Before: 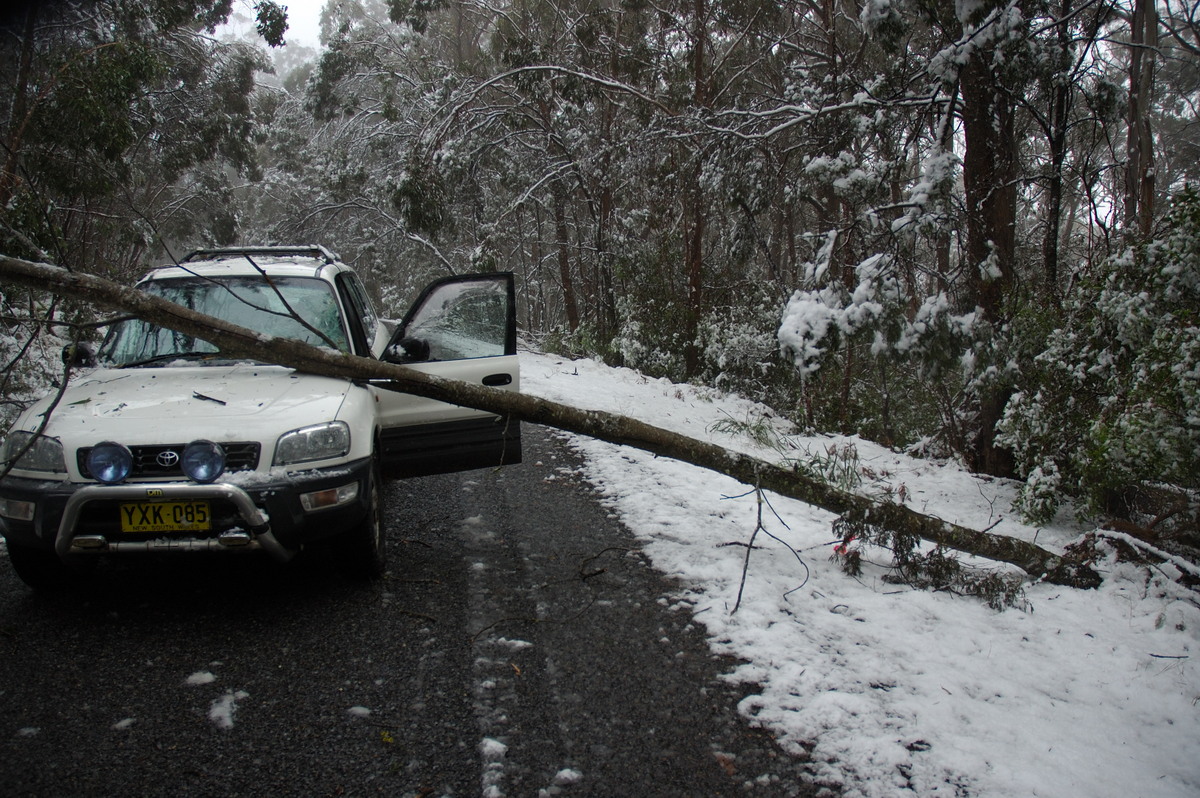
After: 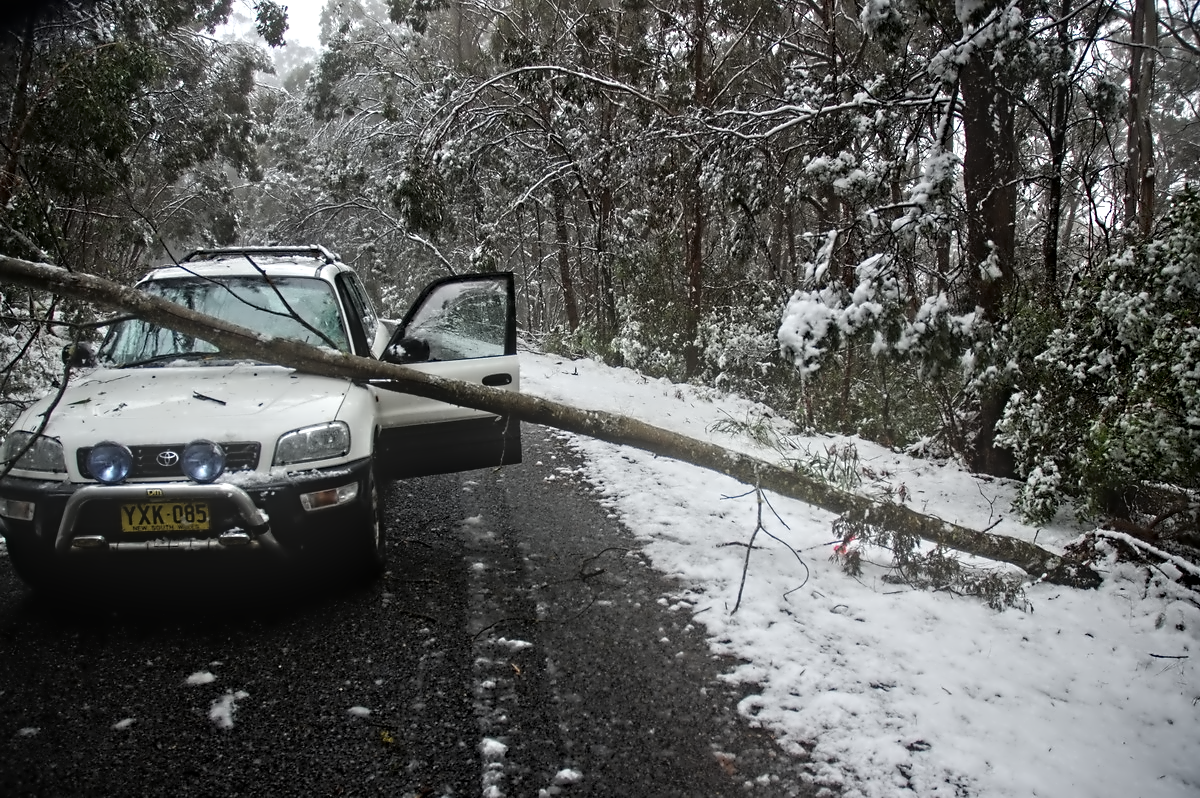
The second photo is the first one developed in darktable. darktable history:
contrast equalizer: octaves 7, y [[0.5, 0.542, 0.583, 0.625, 0.667, 0.708], [0.5 ×6], [0.5 ×6], [0, 0.033, 0.067, 0.1, 0.133, 0.167], [0, 0.05, 0.1, 0.15, 0.2, 0.25]]
bloom: on, module defaults
